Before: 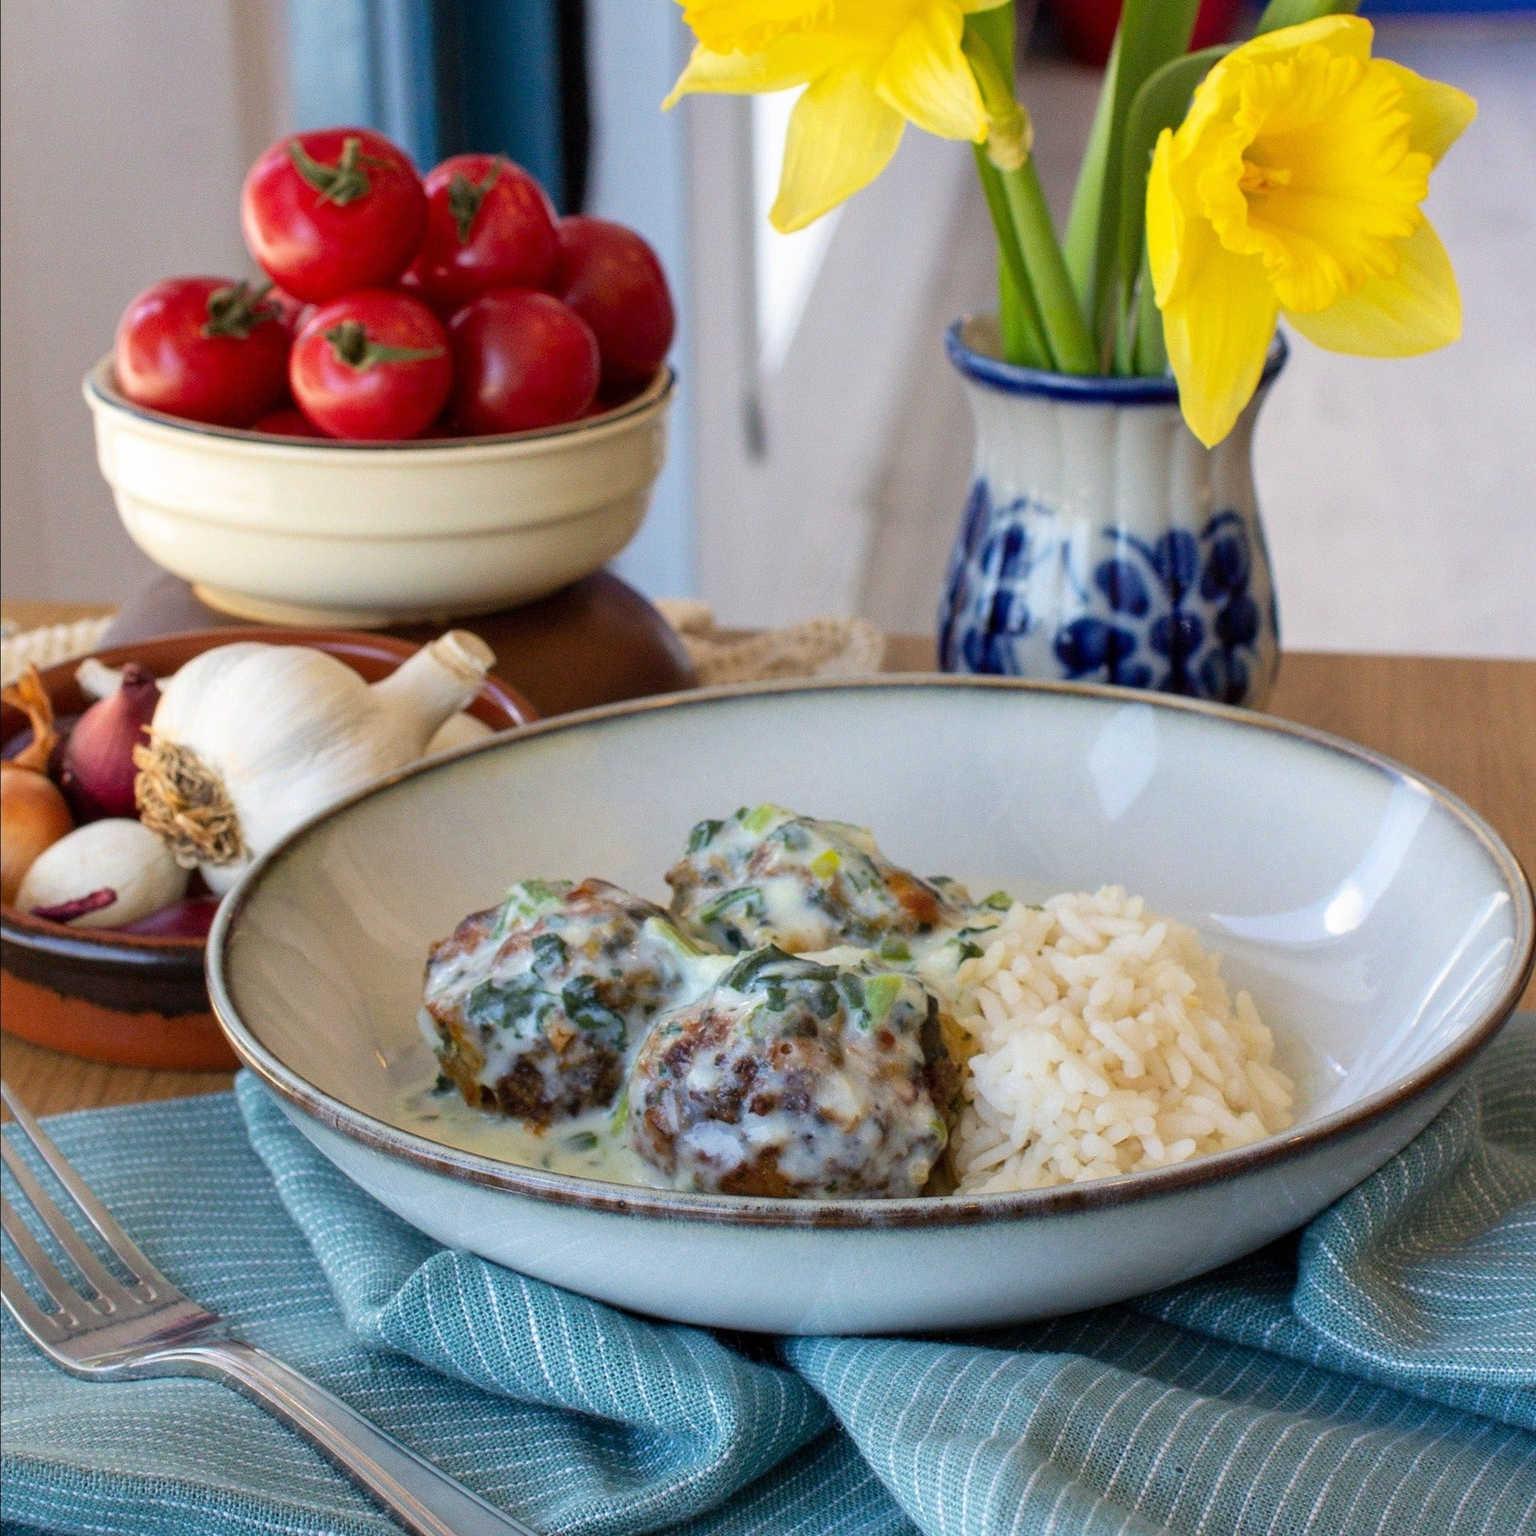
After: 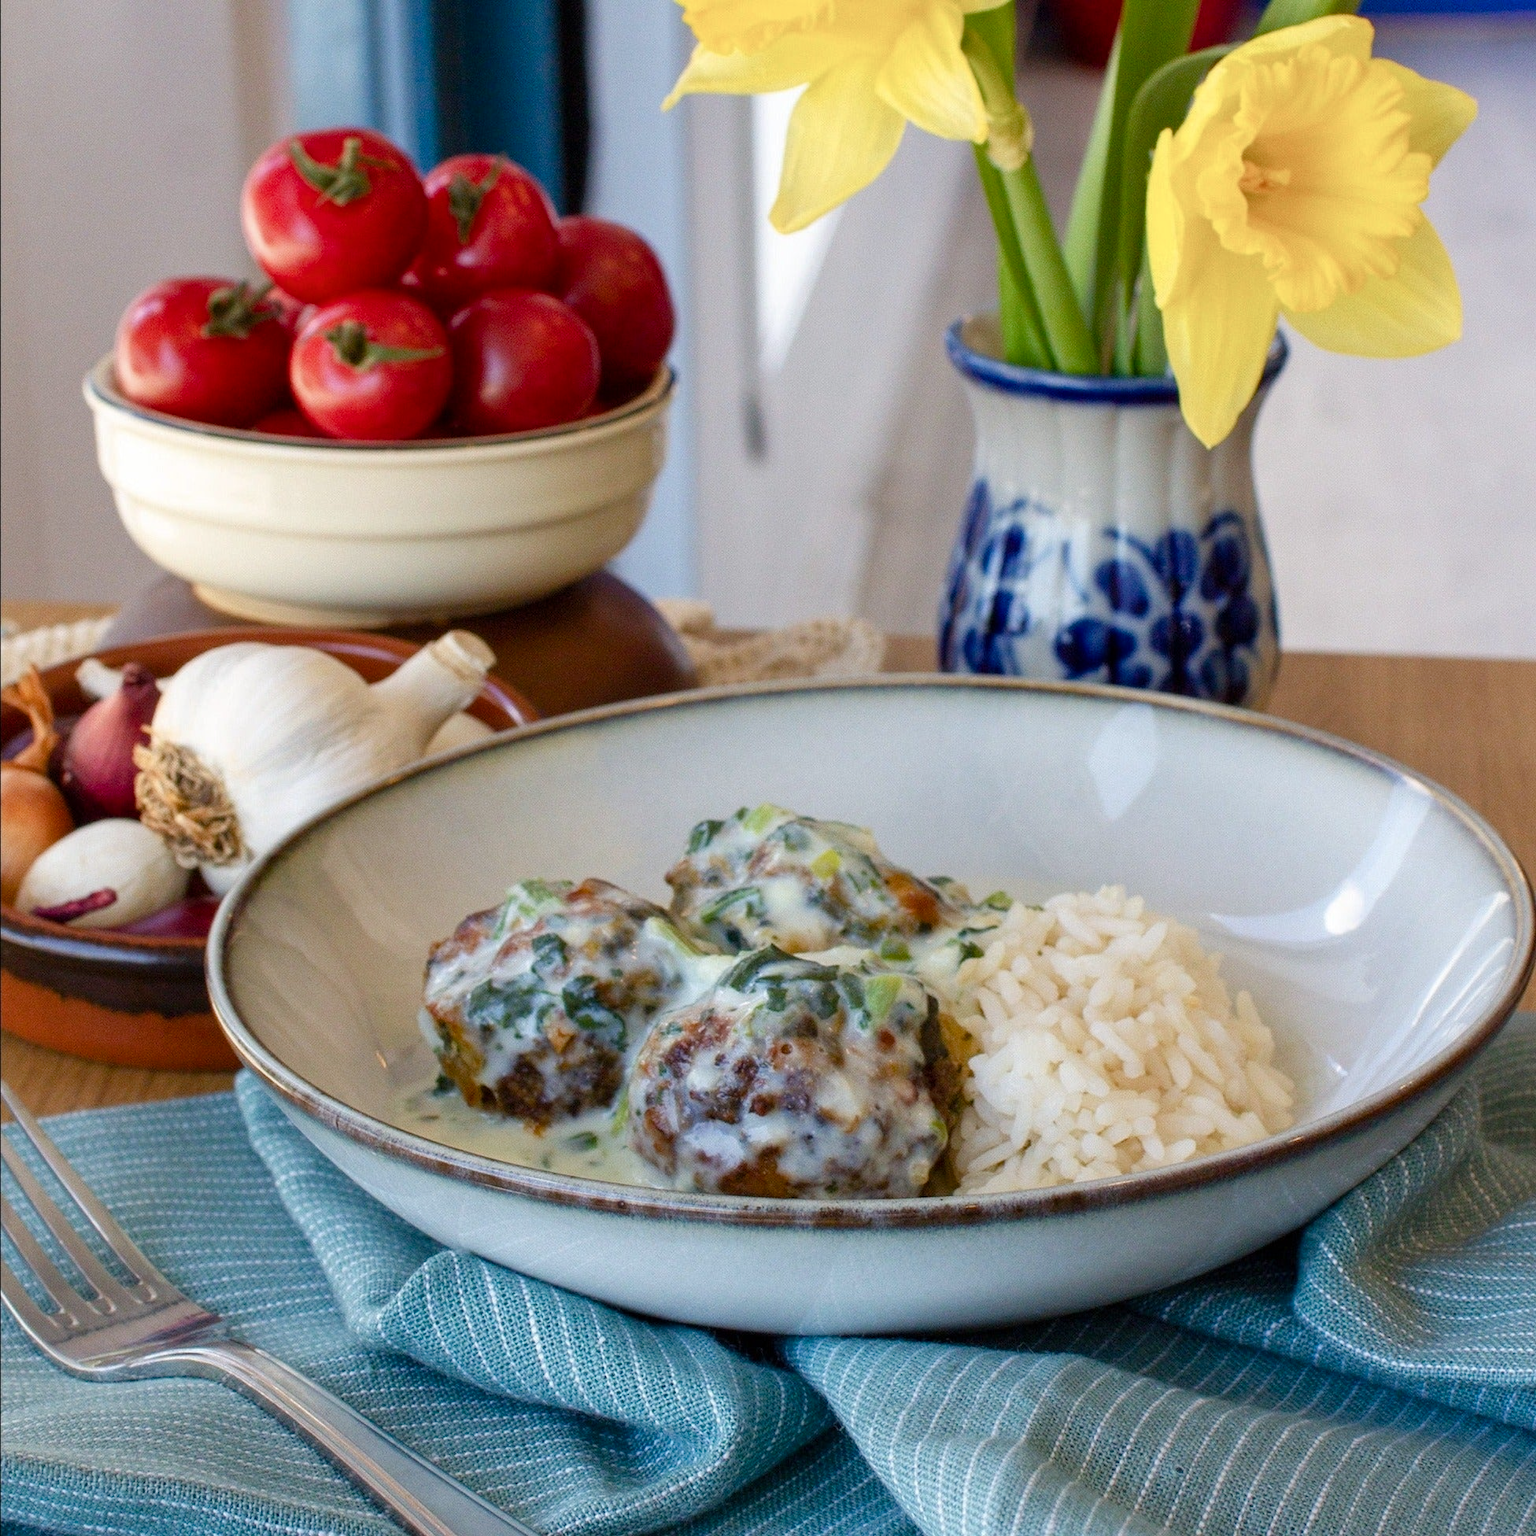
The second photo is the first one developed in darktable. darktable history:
color balance rgb: perceptual saturation grading › global saturation 0.655%, perceptual saturation grading › highlights -31.099%, perceptual saturation grading › mid-tones 5.736%, perceptual saturation grading › shadows 17.062%, global vibrance 20%
